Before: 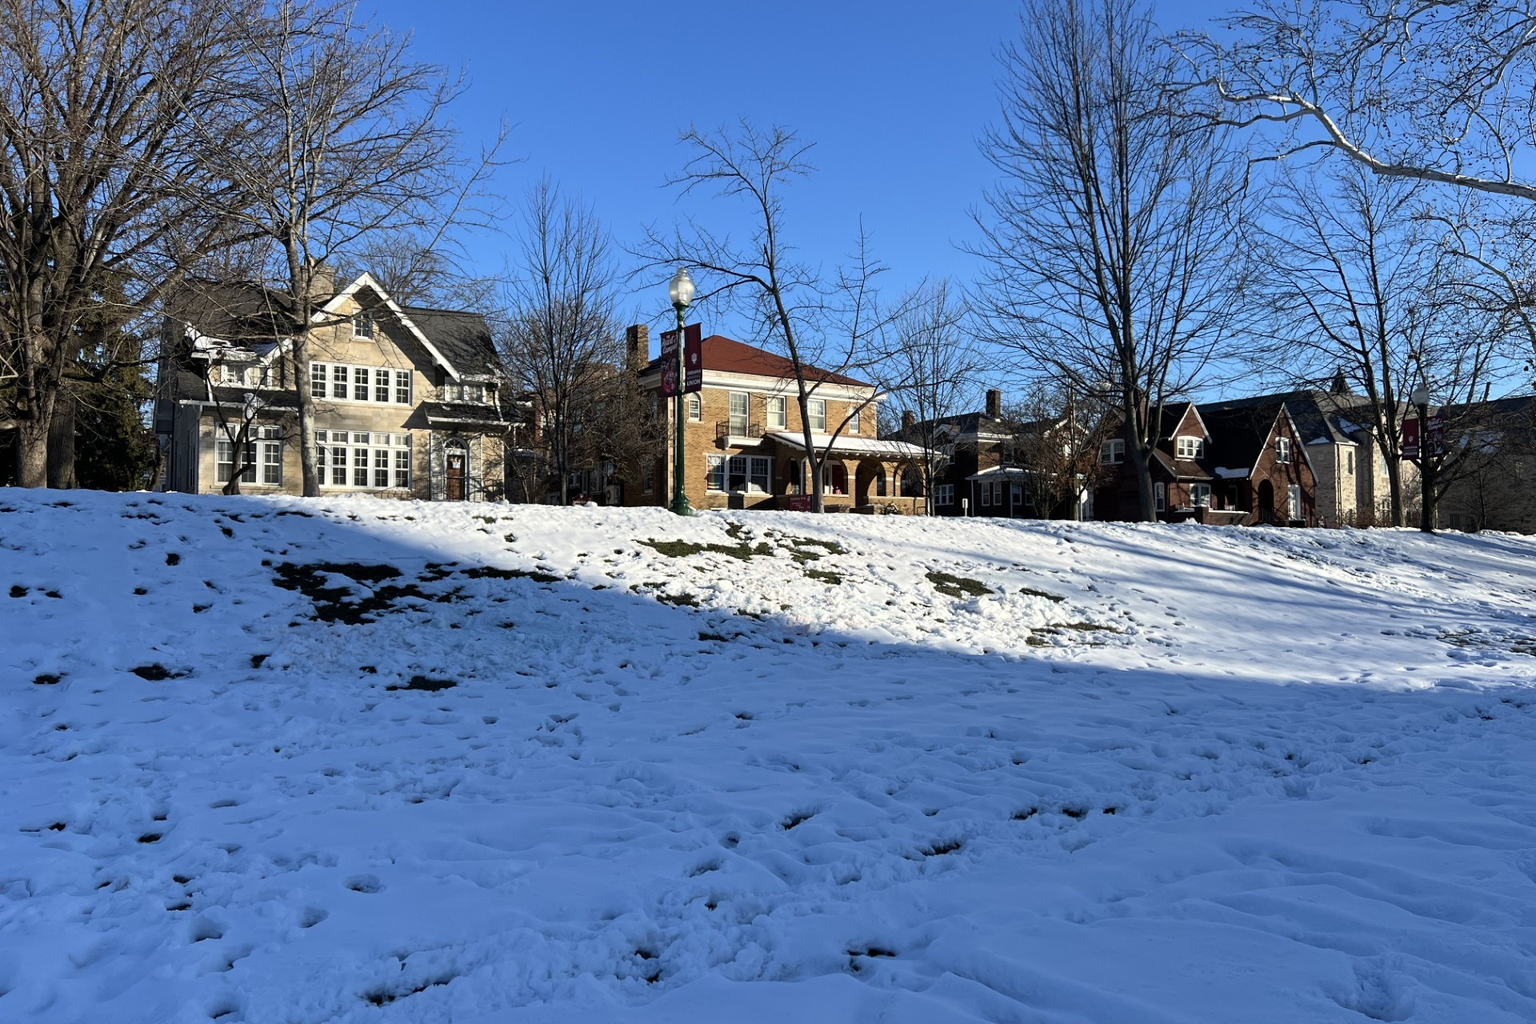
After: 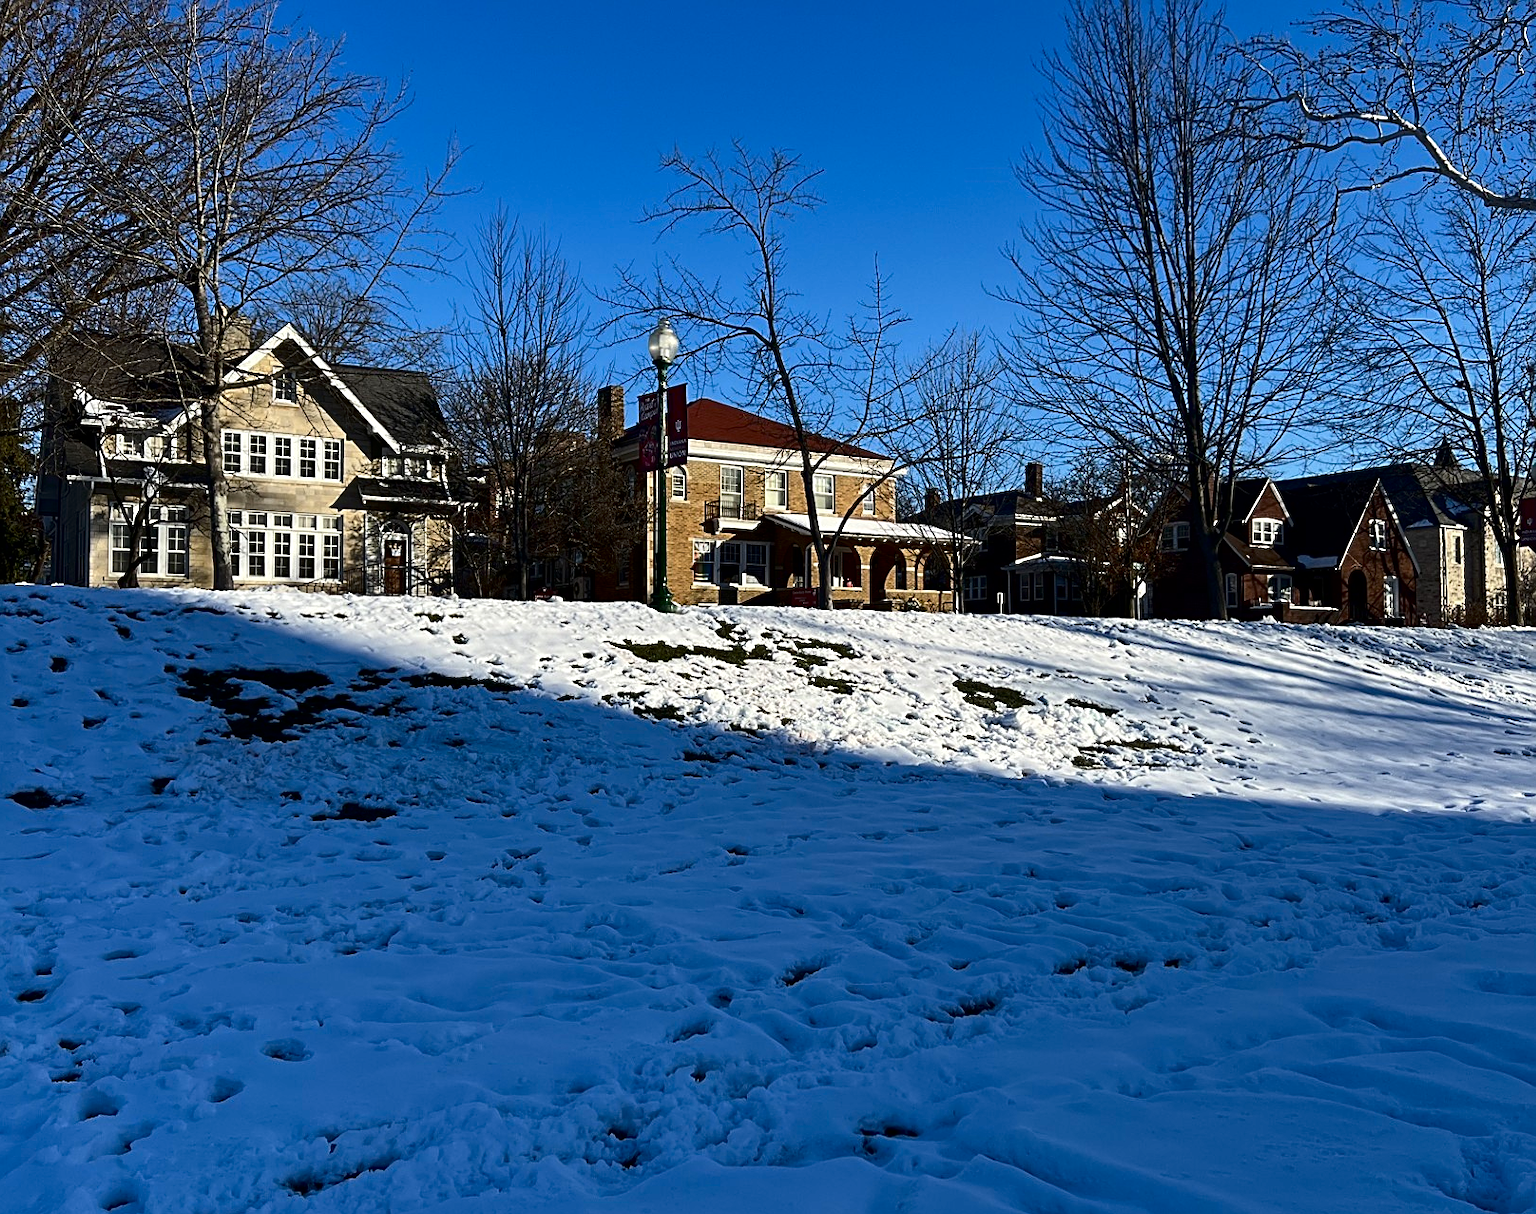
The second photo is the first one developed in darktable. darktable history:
crop: left 8.026%, right 7.374%
sharpen: on, module defaults
contrast brightness saturation: contrast 0.13, brightness -0.24, saturation 0.14
